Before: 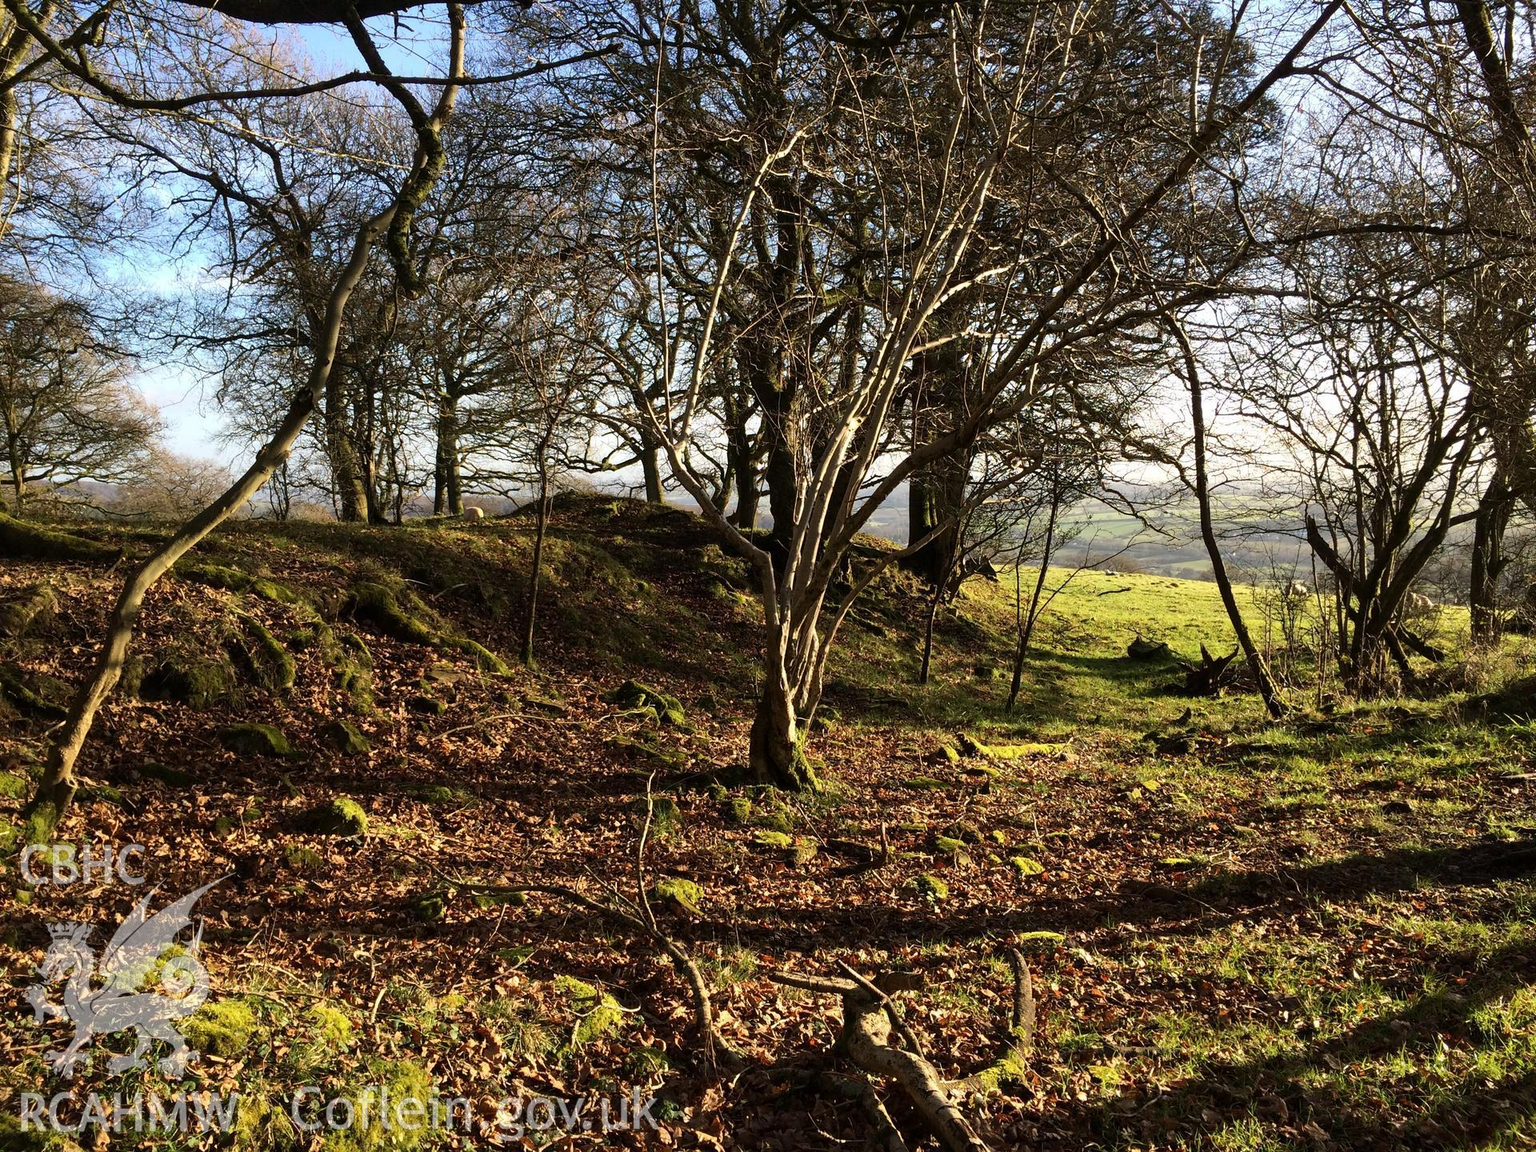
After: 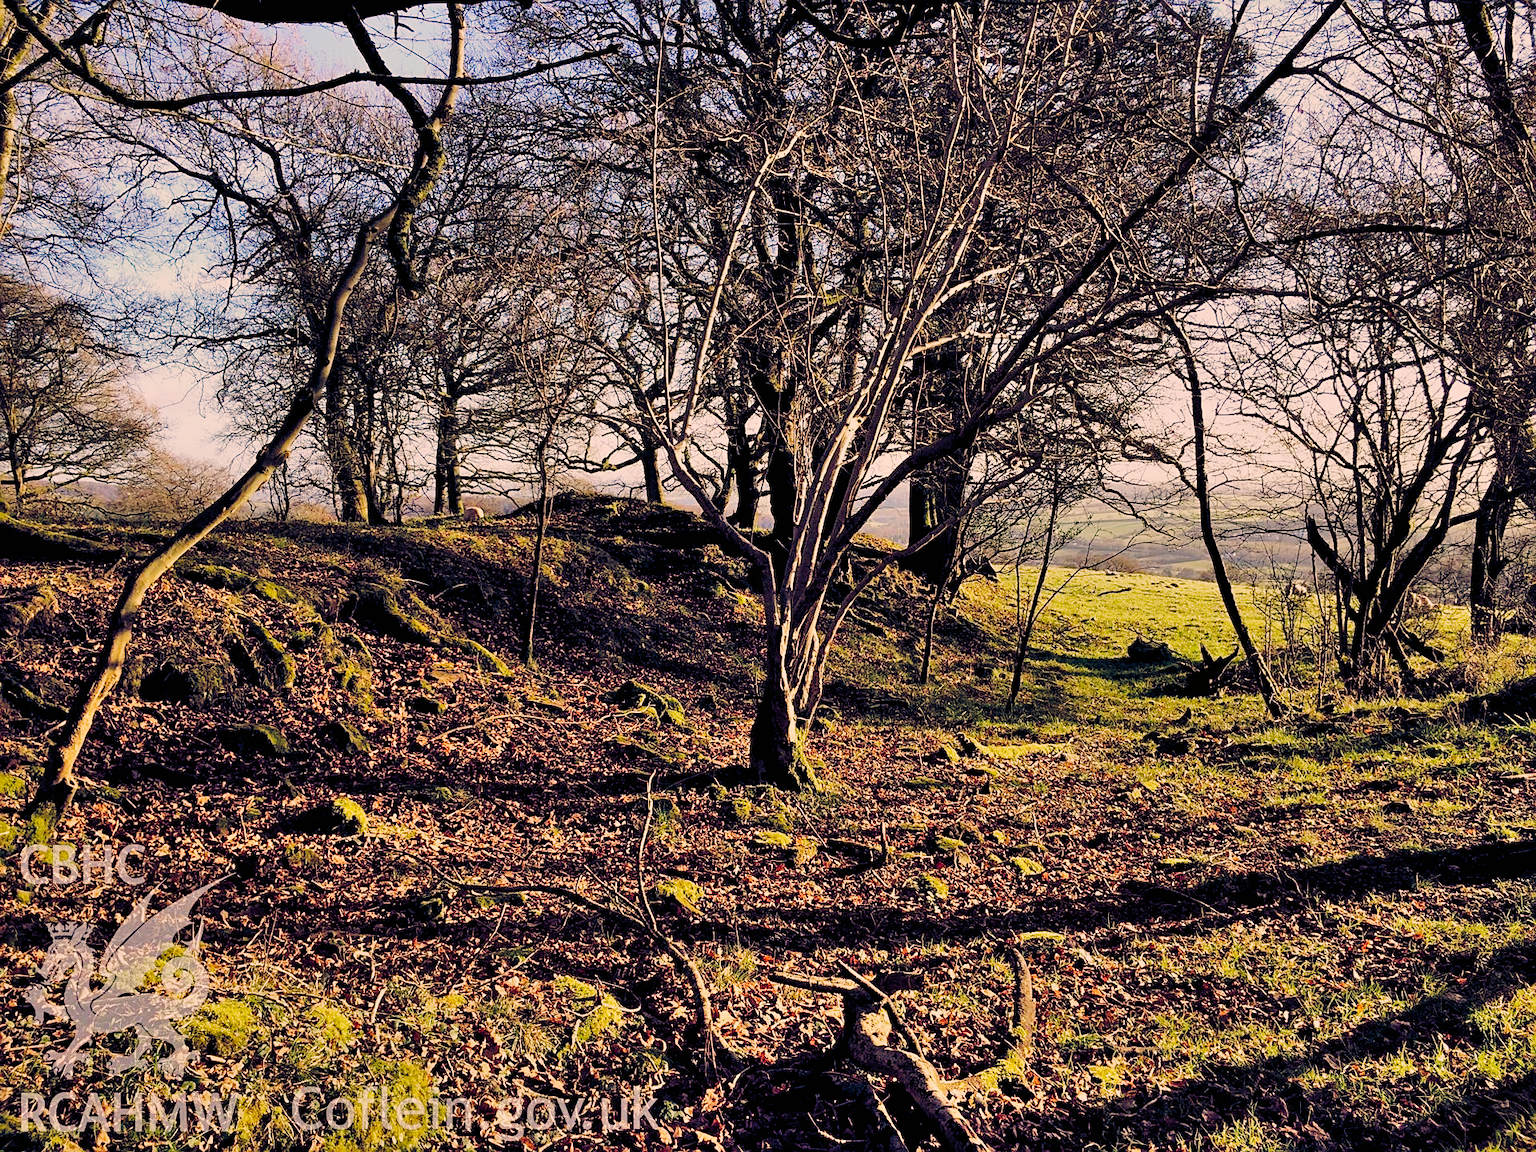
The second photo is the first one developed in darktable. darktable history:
color balance rgb: shadows lift › chroma 0.897%, shadows lift › hue 114.88°, global offset › luminance -0.283%, global offset › chroma 0.309%, global offset › hue 263.19°, perceptual saturation grading › global saturation 13.367%, perceptual brilliance grading › global brilliance 9.332%, perceptual brilliance grading › shadows 14.679%, global vibrance 20%
tone equalizer: edges refinement/feathering 500, mask exposure compensation -1.57 EV, preserve details no
filmic rgb: black relative exposure -7.65 EV, white relative exposure 4.56 EV, hardness 3.61, contrast 1.058, add noise in highlights 0.002, preserve chrominance no, color science v3 (2019), use custom middle-gray values true, contrast in highlights soft
exposure: exposure -0.152 EV, compensate highlight preservation false
shadows and highlights: soften with gaussian
haze removal: compatibility mode true, adaptive false
sharpen: on, module defaults
color correction: highlights a* 11.89, highlights b* 12.14
